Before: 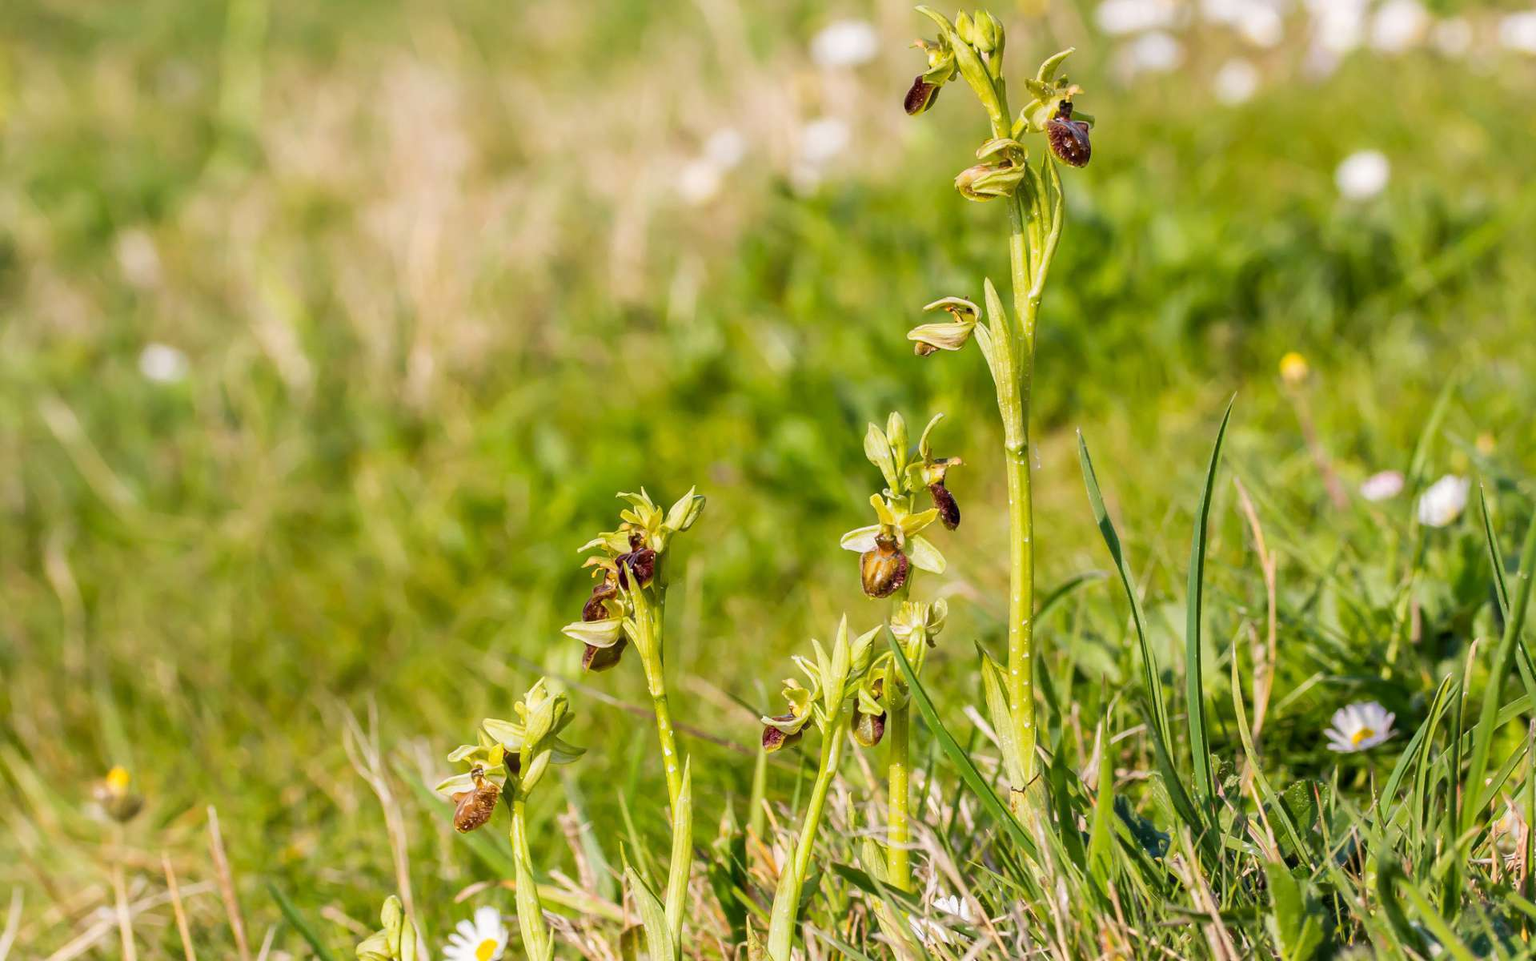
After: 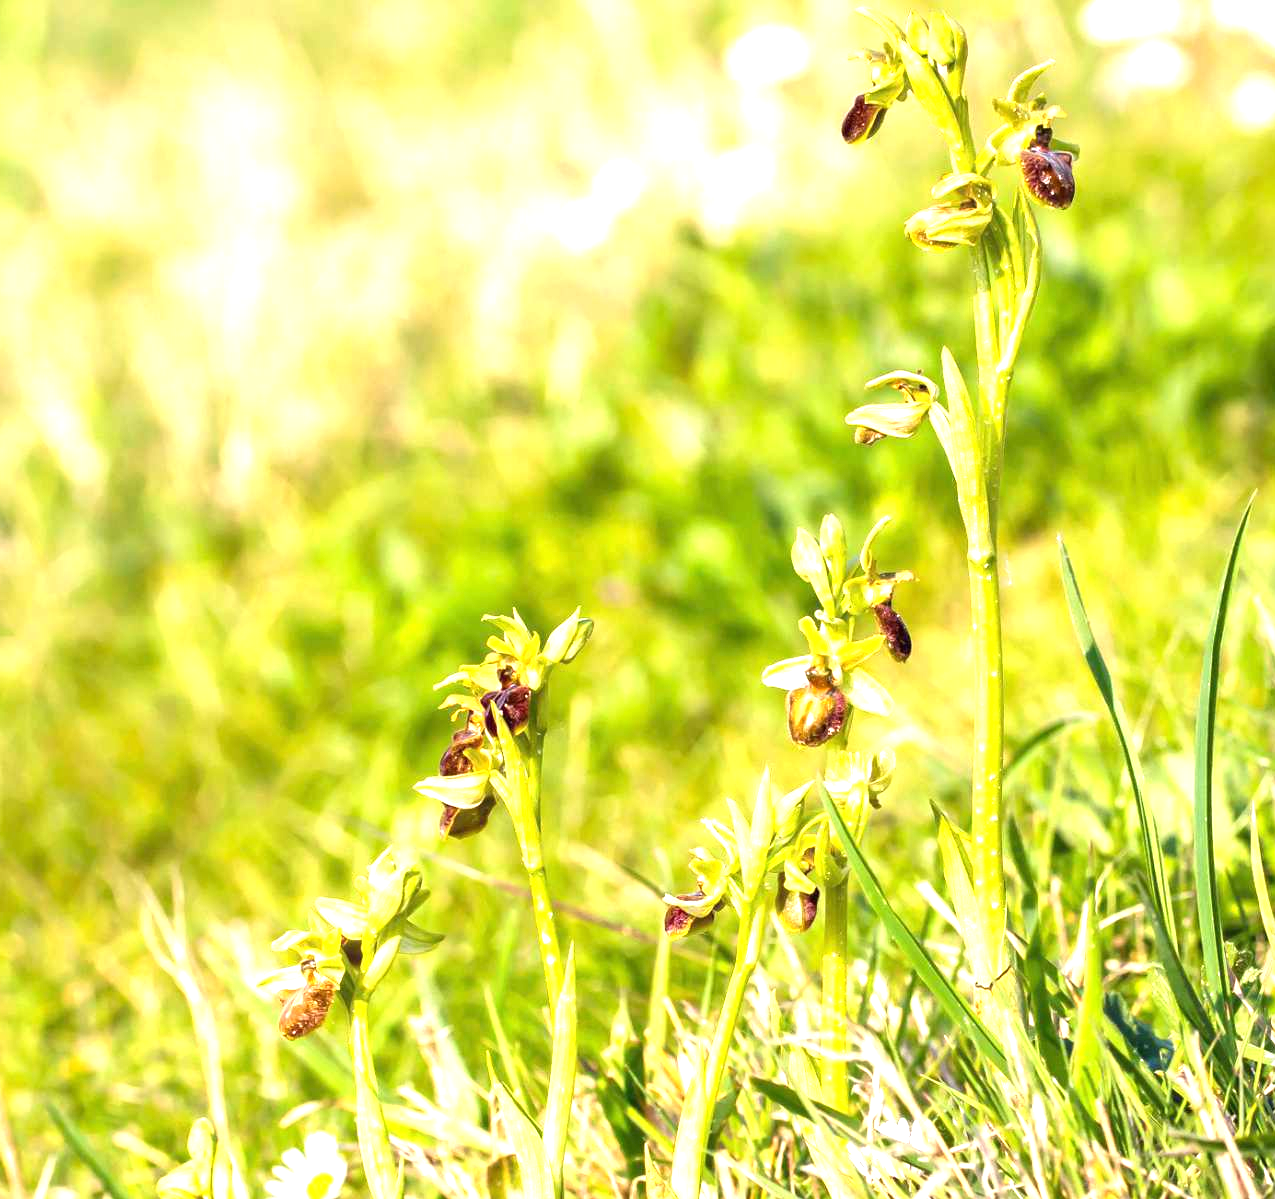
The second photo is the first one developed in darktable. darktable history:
crop and rotate: left 15.051%, right 18.491%
exposure: black level correction 0, exposure 1.283 EV, compensate highlight preservation false
